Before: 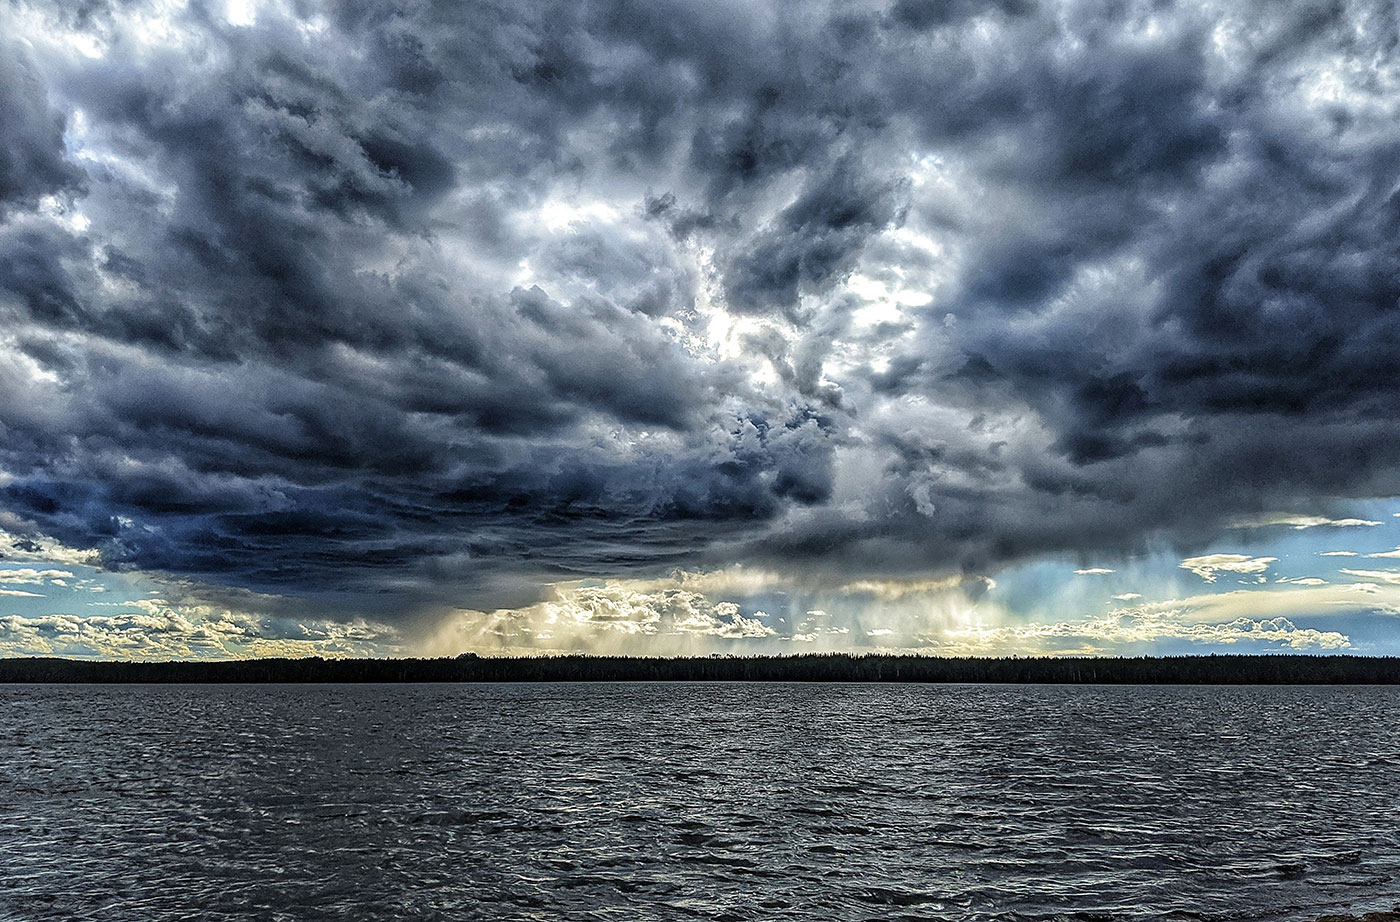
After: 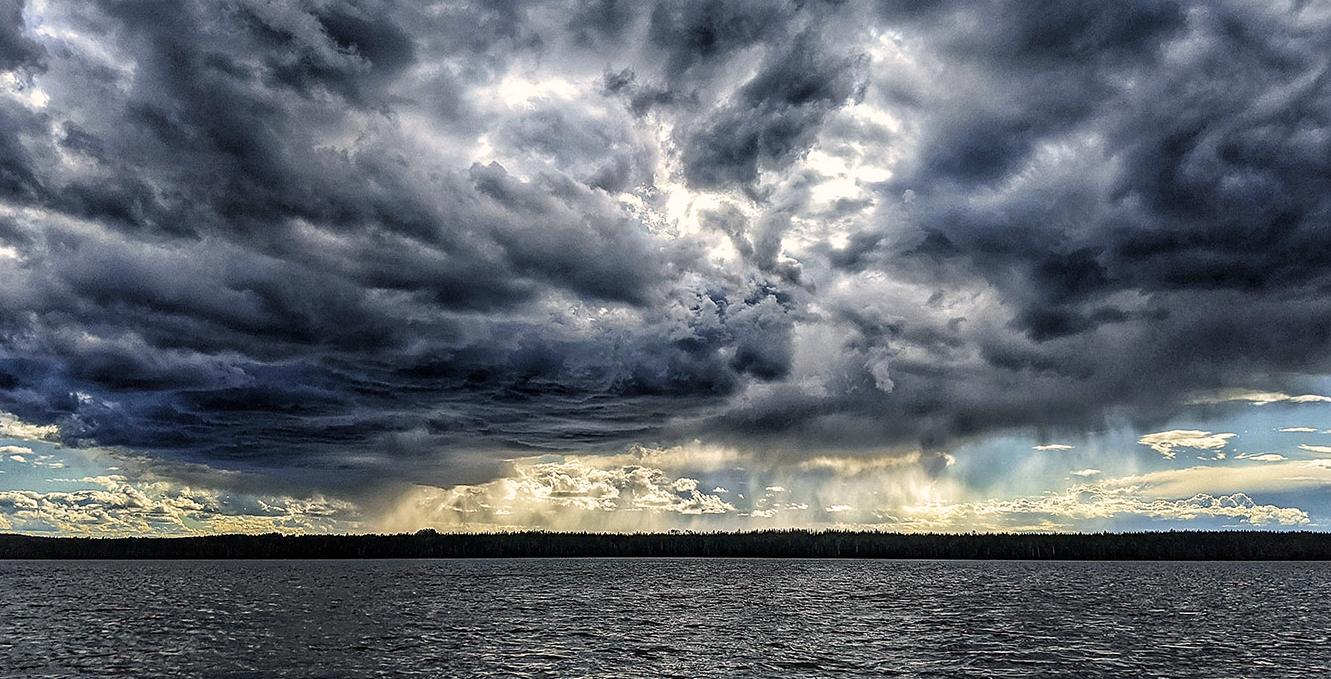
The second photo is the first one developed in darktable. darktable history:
color correction: highlights a* 3.54, highlights b* 5.12
levels: levels [0, 0.51, 1]
crop and rotate: left 2.997%, top 13.489%, right 1.927%, bottom 12.836%
